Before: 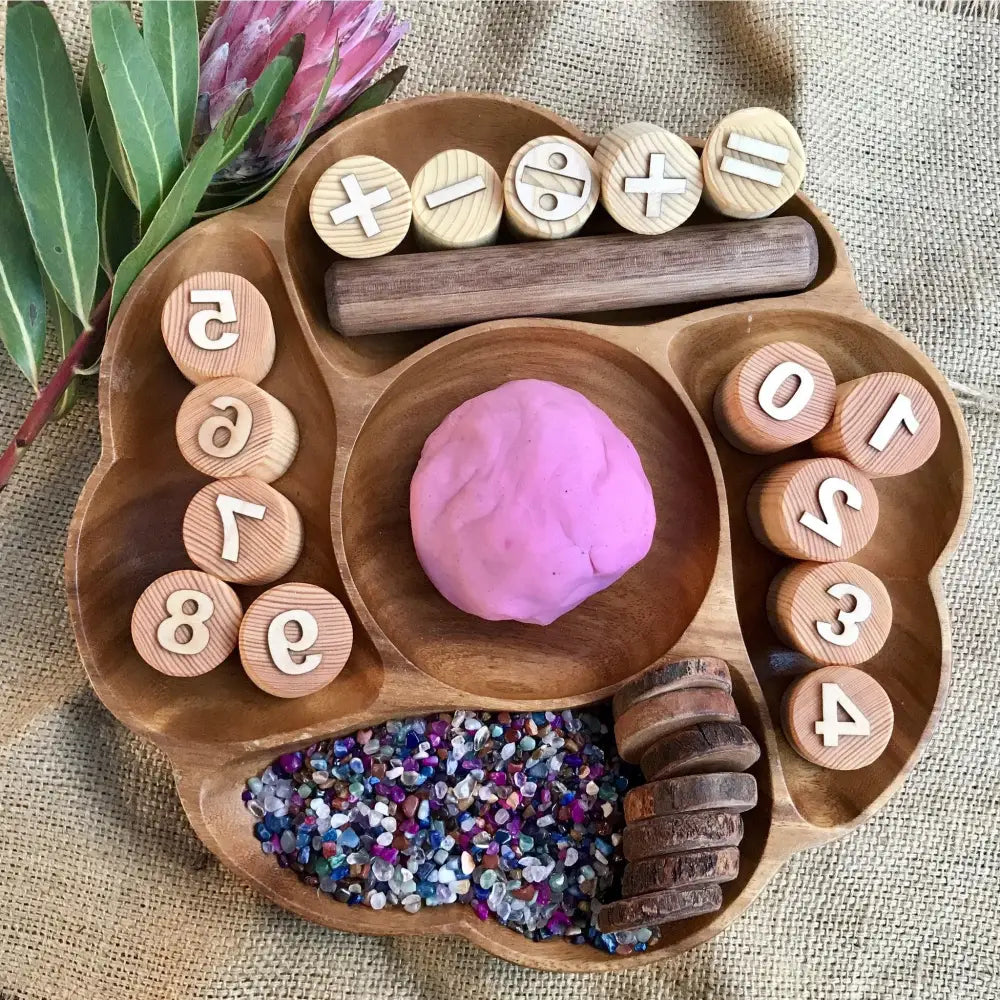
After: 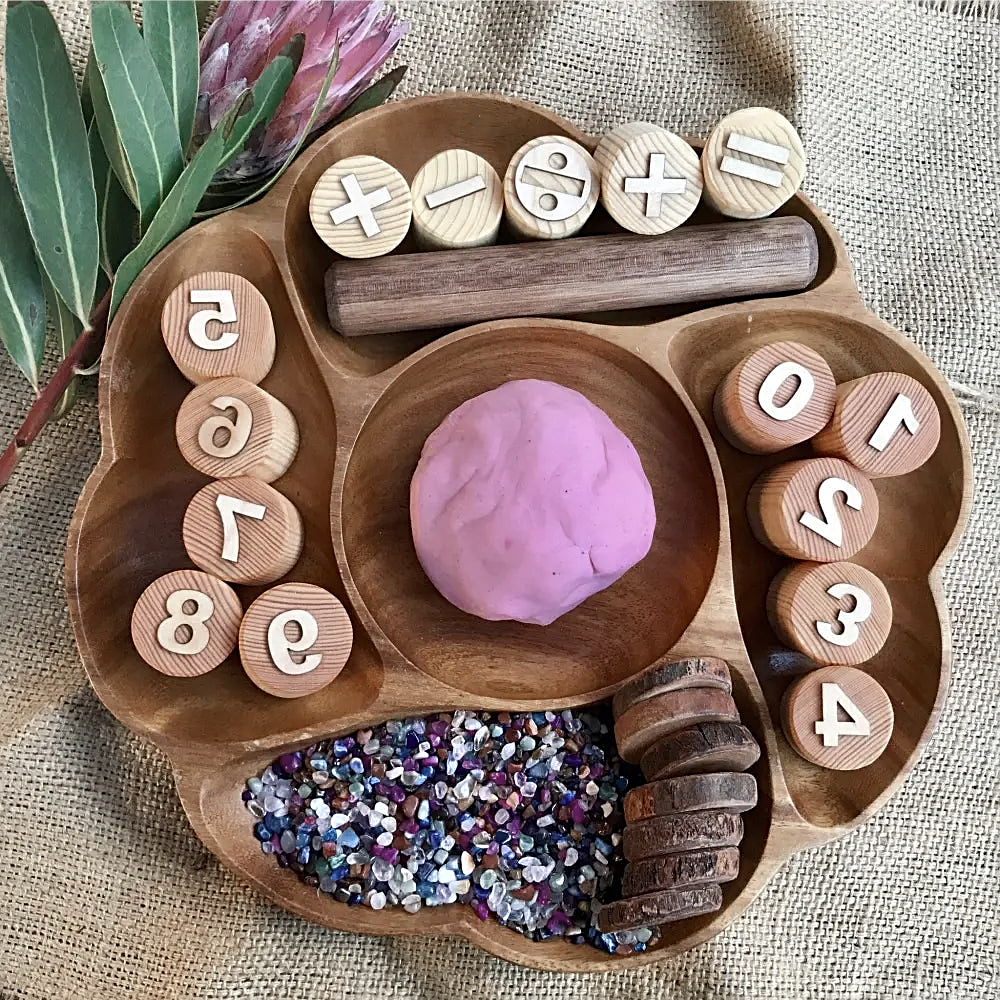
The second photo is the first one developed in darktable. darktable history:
sharpen: on, module defaults
color zones: curves: ch0 [(0, 0.5) (0.125, 0.4) (0.25, 0.5) (0.375, 0.4) (0.5, 0.4) (0.625, 0.6) (0.75, 0.6) (0.875, 0.5)]; ch1 [(0, 0.35) (0.125, 0.45) (0.25, 0.35) (0.375, 0.35) (0.5, 0.35) (0.625, 0.35) (0.75, 0.45) (0.875, 0.35)]; ch2 [(0, 0.6) (0.125, 0.5) (0.25, 0.5) (0.375, 0.6) (0.5, 0.6) (0.625, 0.5) (0.75, 0.5) (0.875, 0.5)]
